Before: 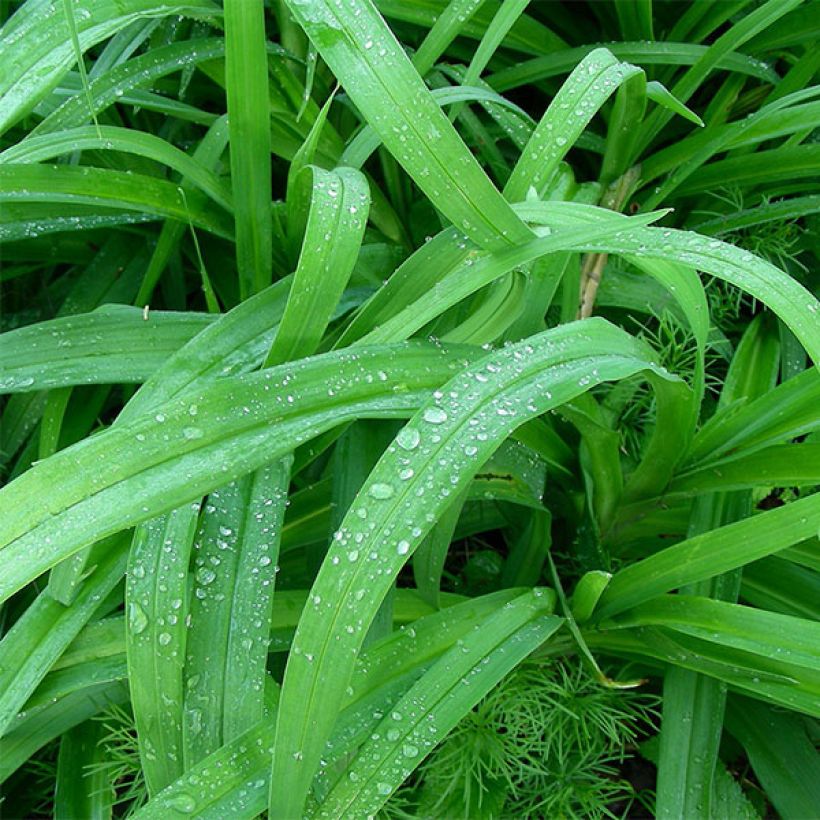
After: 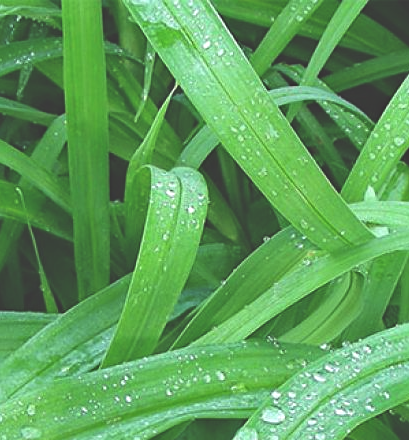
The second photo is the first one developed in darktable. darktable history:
exposure: black level correction -0.042, exposure 0.063 EV, compensate highlight preservation false
sharpen: amount 0.205
crop: left 19.847%, right 30.267%, bottom 46.311%
haze removal: strength 0.288, distance 0.245, compatibility mode true, adaptive false
